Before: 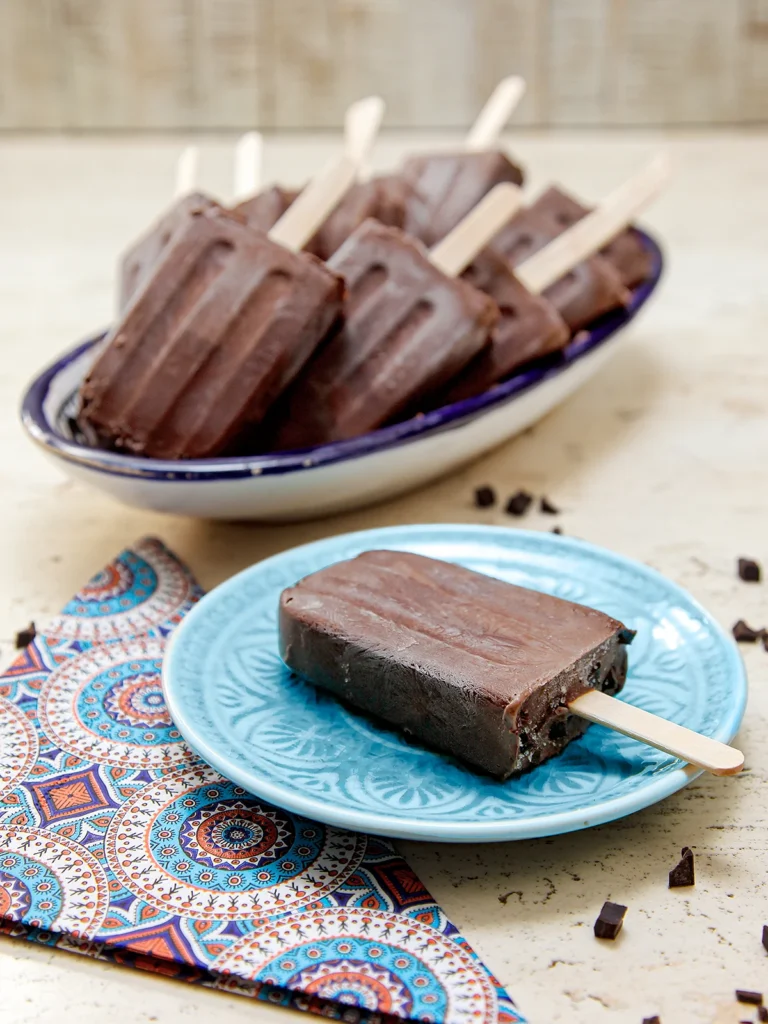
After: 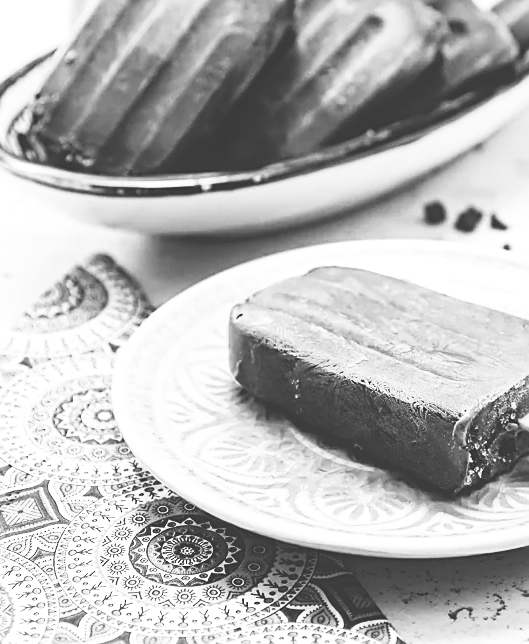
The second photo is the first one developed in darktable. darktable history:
local contrast: highlights 100%, shadows 100%, detail 120%, midtone range 0.2
contrast brightness saturation: contrast 0.526, brightness 0.457, saturation -0.992
exposure: black level correction -0.039, exposure 0.065 EV, compensate exposure bias true, compensate highlight preservation false
sharpen: on, module defaults
crop: left 6.636%, top 27.811%, right 24.363%, bottom 8.699%
